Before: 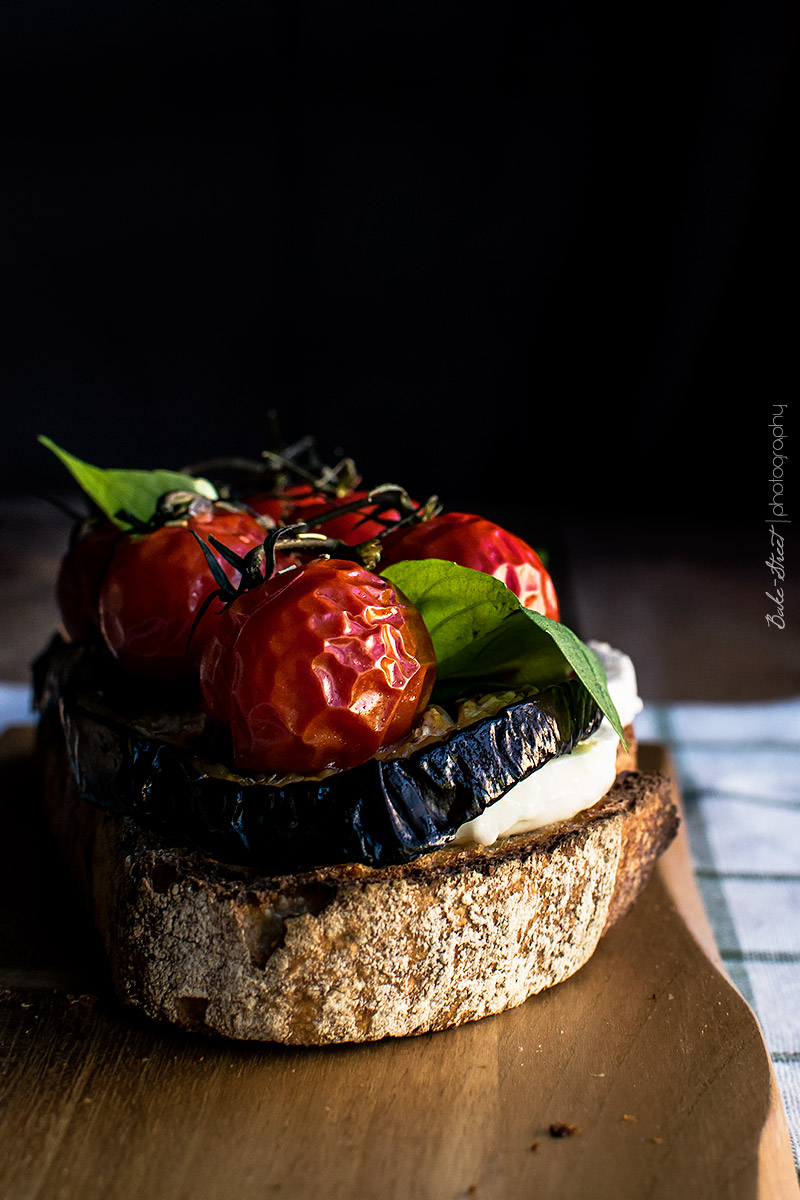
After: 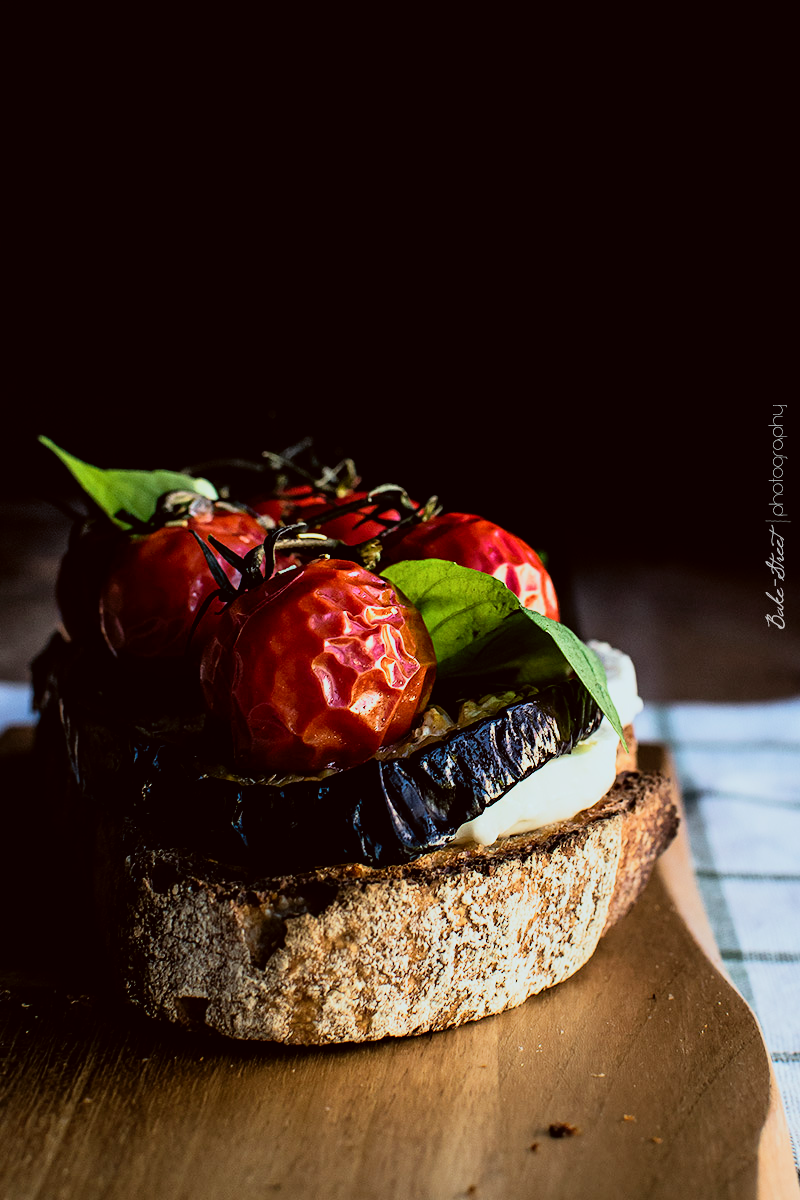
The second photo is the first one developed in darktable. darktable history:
contrast brightness saturation: contrast 0.2, brightness 0.15, saturation 0.14
filmic rgb: black relative exposure -7.65 EV, white relative exposure 4.56 EV, hardness 3.61
color correction: highlights a* -4.98, highlights b* -3.76, shadows a* 3.83, shadows b* 4.08
